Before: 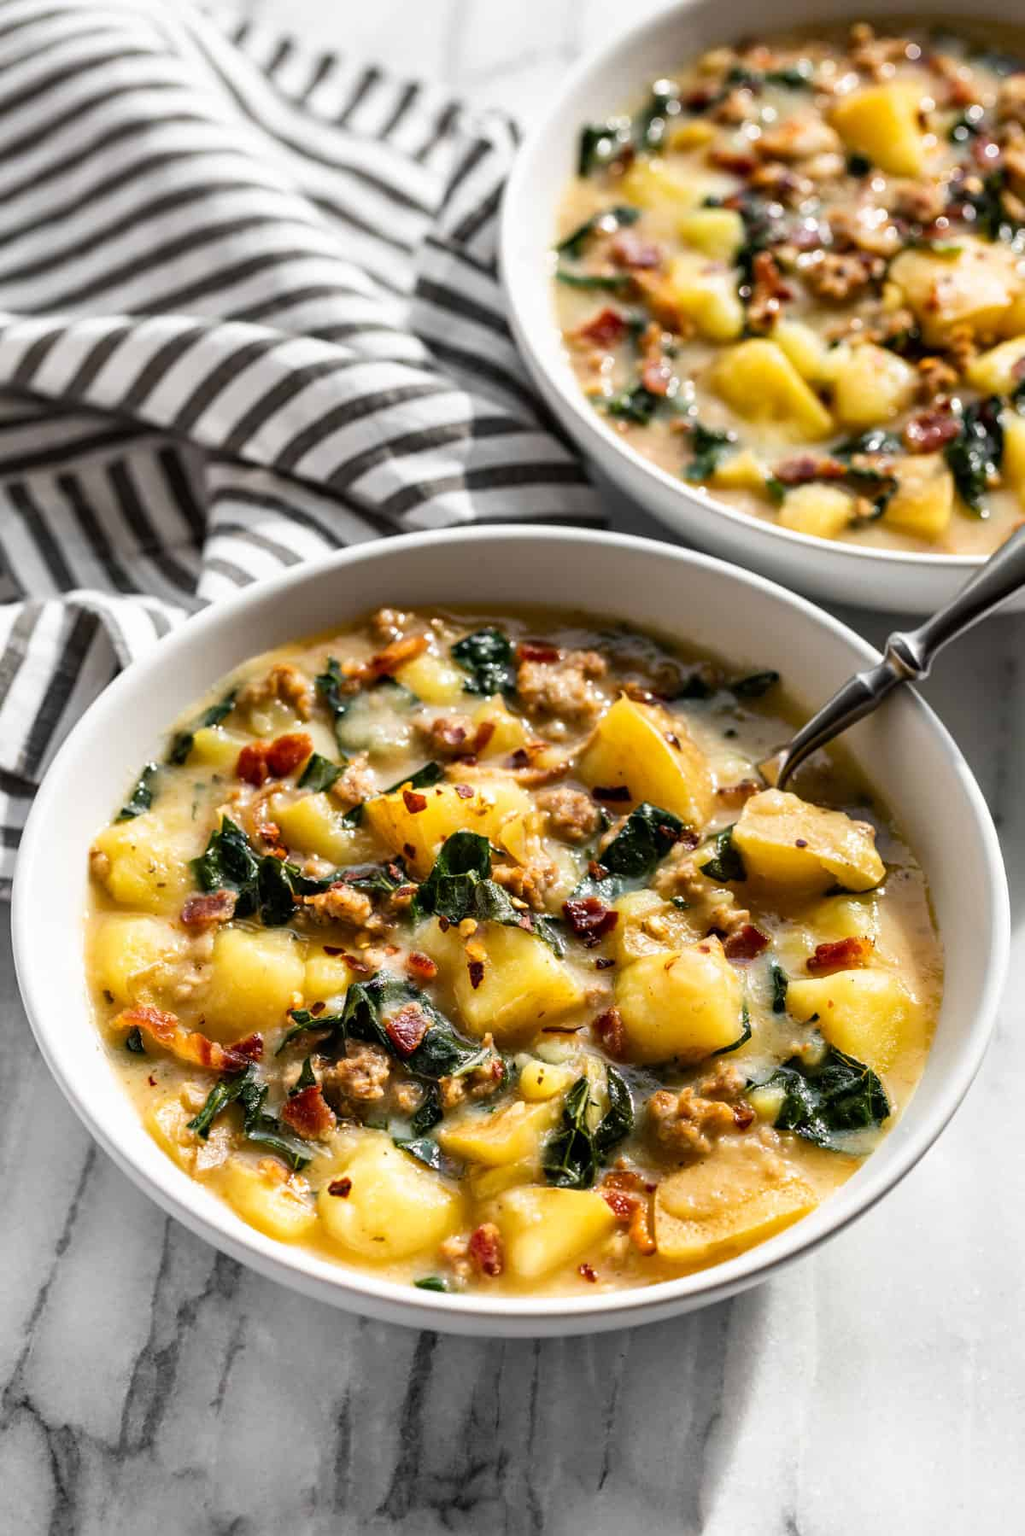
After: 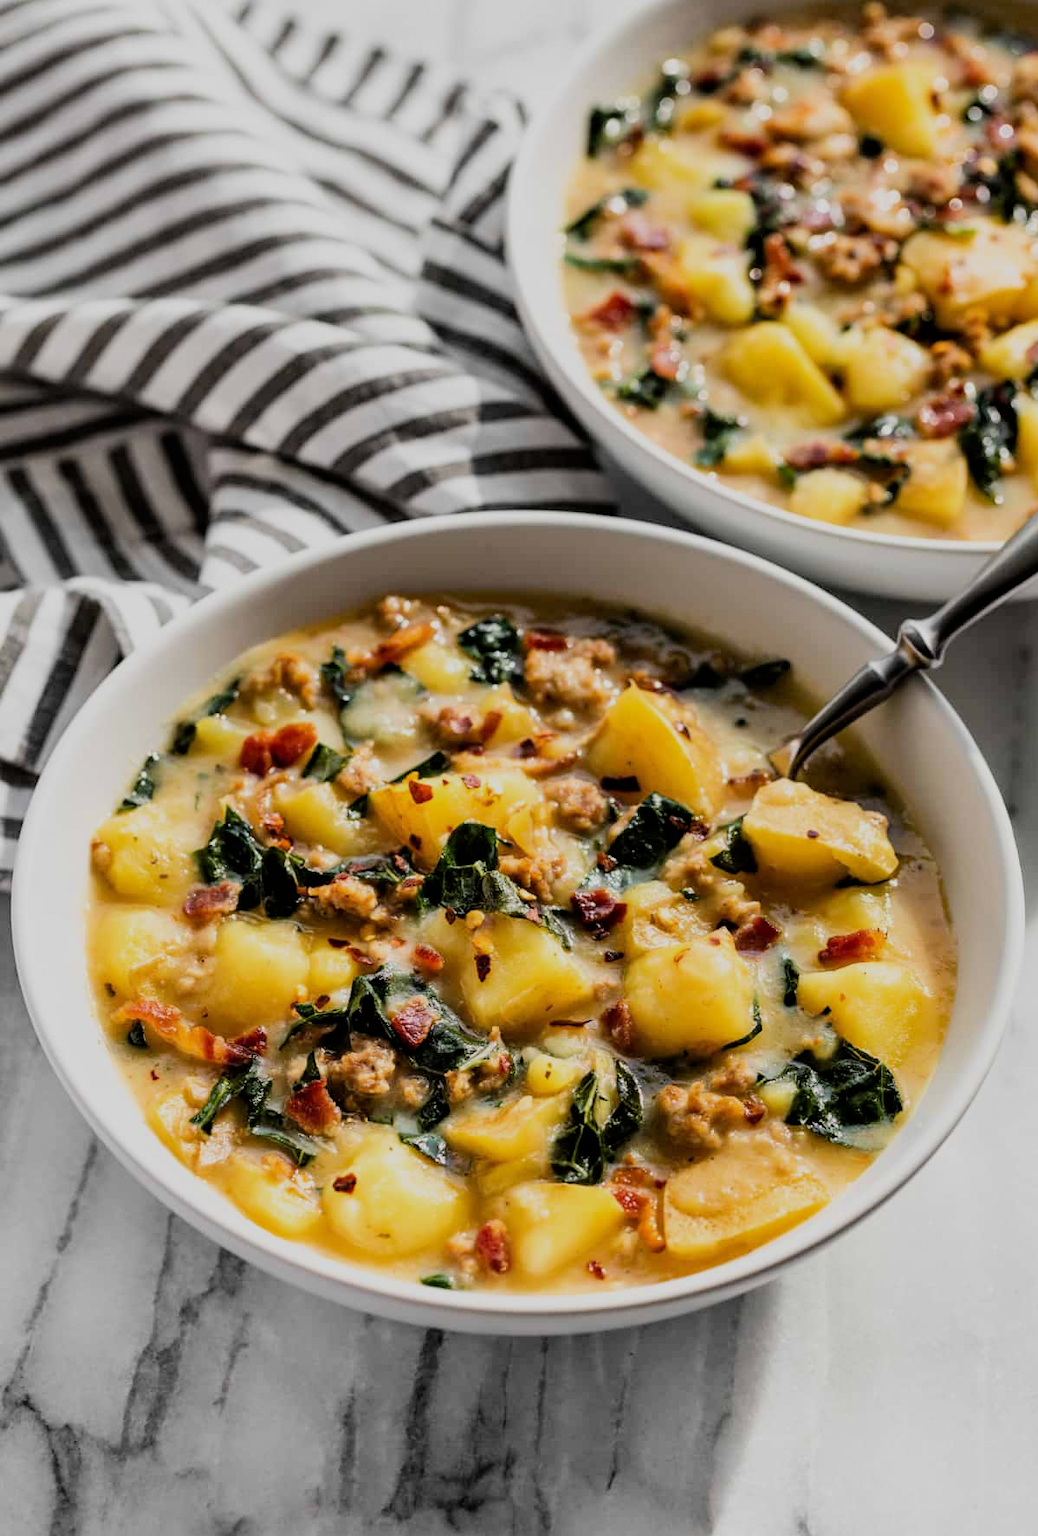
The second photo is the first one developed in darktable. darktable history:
tone equalizer: edges refinement/feathering 500, mask exposure compensation -1.57 EV, preserve details no
crop: top 1.41%, right 0.002%
filmic rgb: black relative exposure -7.65 EV, white relative exposure 4.56 EV, hardness 3.61, color science v6 (2022)
